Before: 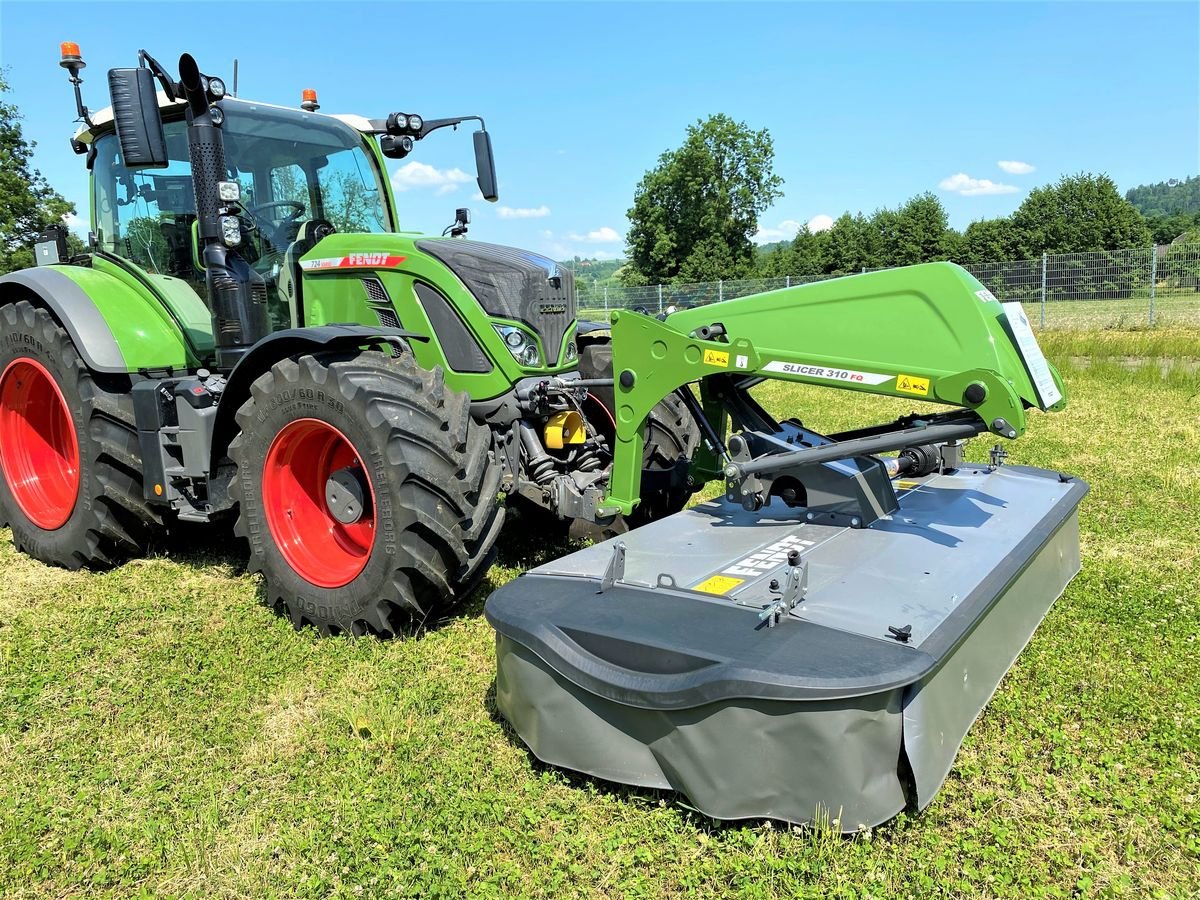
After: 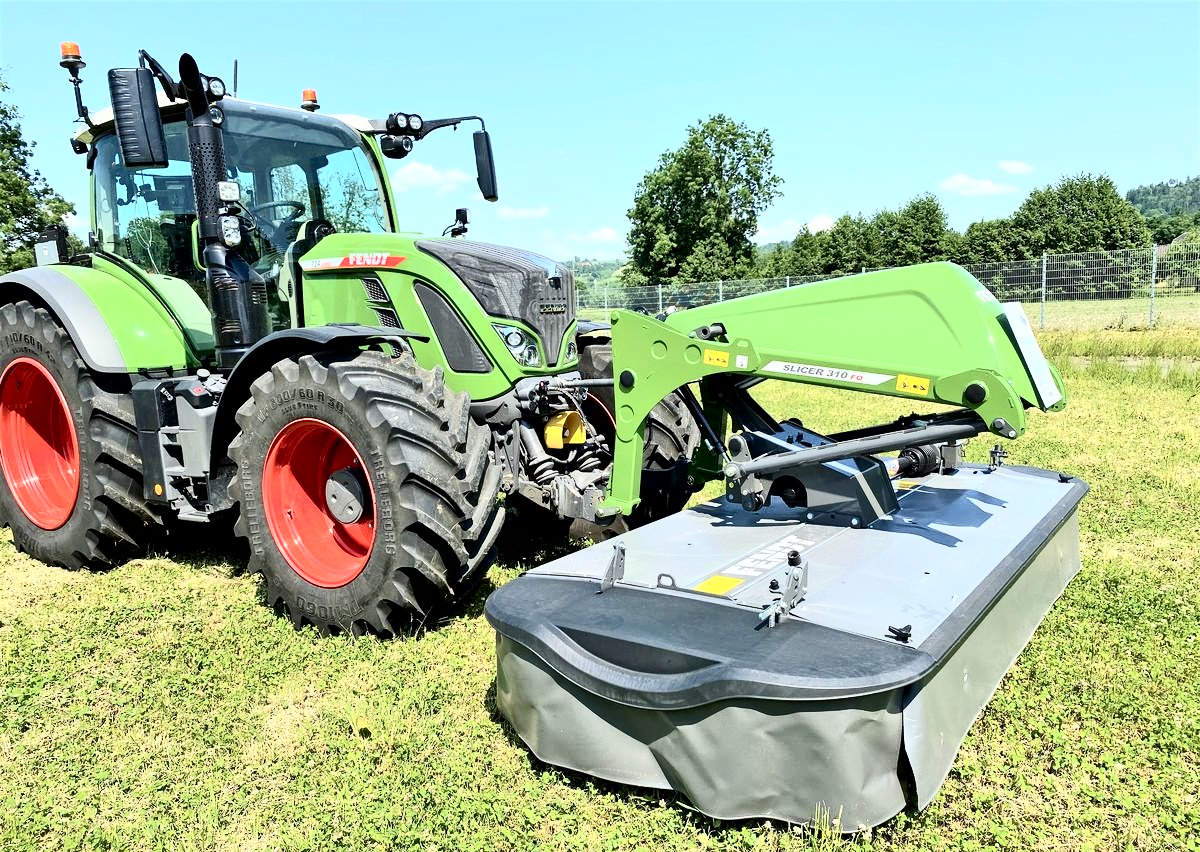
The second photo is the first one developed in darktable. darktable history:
contrast brightness saturation: contrast 0.483, saturation -0.08
tone equalizer: -7 EV 0.146 EV, -6 EV 0.605 EV, -5 EV 1.11 EV, -4 EV 1.3 EV, -3 EV 1.16 EV, -2 EV 0.6 EV, -1 EV 0.148 EV
crop and rotate: top 0.011%, bottom 5.286%
